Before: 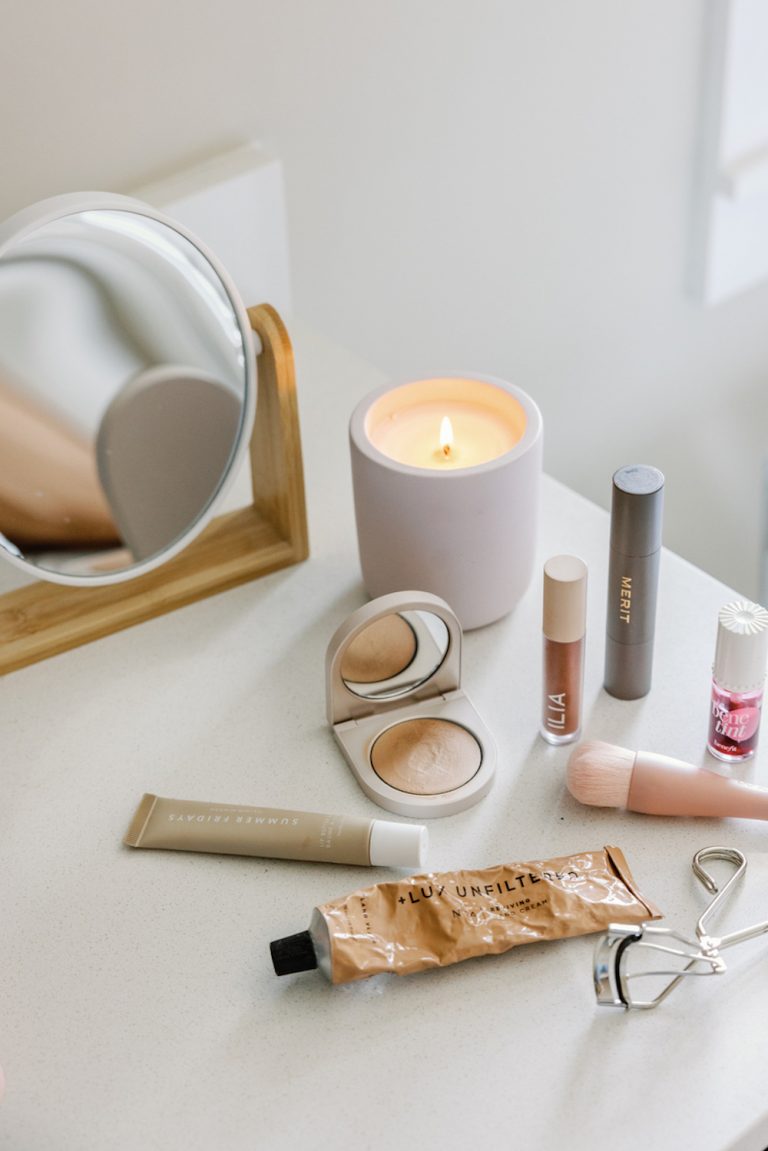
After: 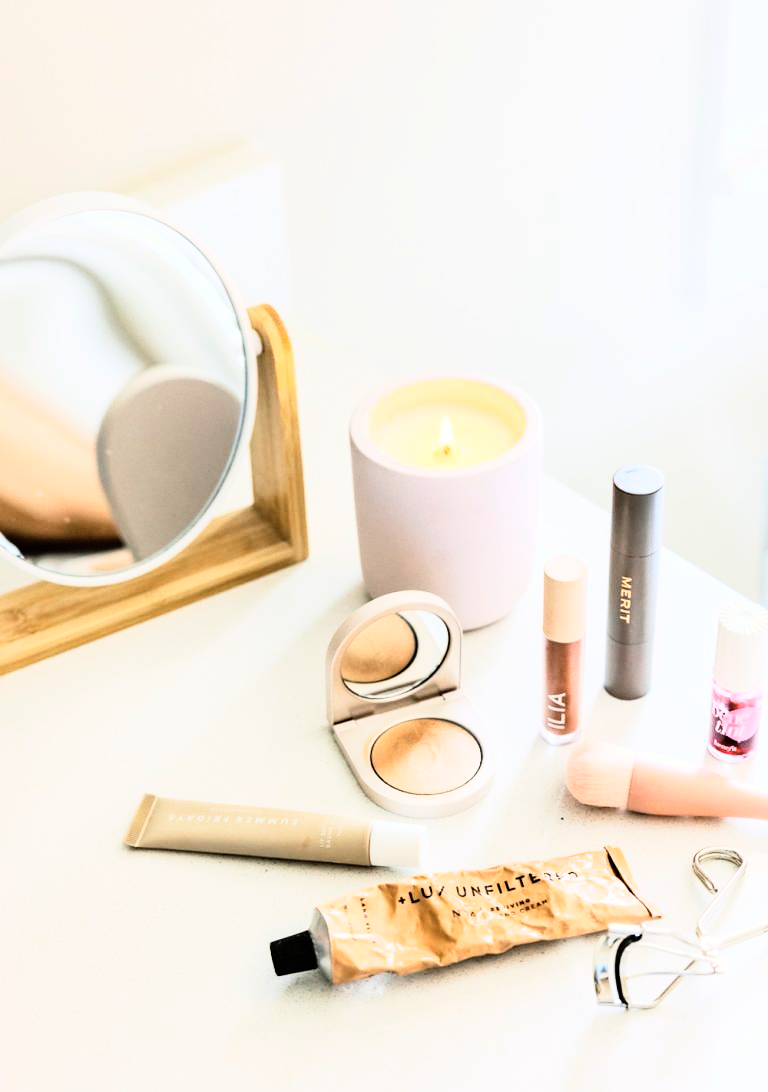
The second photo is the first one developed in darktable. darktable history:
rgb curve: curves: ch0 [(0, 0) (0.21, 0.15) (0.24, 0.21) (0.5, 0.75) (0.75, 0.96) (0.89, 0.99) (1, 1)]; ch1 [(0, 0.02) (0.21, 0.13) (0.25, 0.2) (0.5, 0.67) (0.75, 0.9) (0.89, 0.97) (1, 1)]; ch2 [(0, 0.02) (0.21, 0.13) (0.25, 0.2) (0.5, 0.67) (0.75, 0.9) (0.89, 0.97) (1, 1)], compensate middle gray true
crop and rotate: top 0%, bottom 5.097%
